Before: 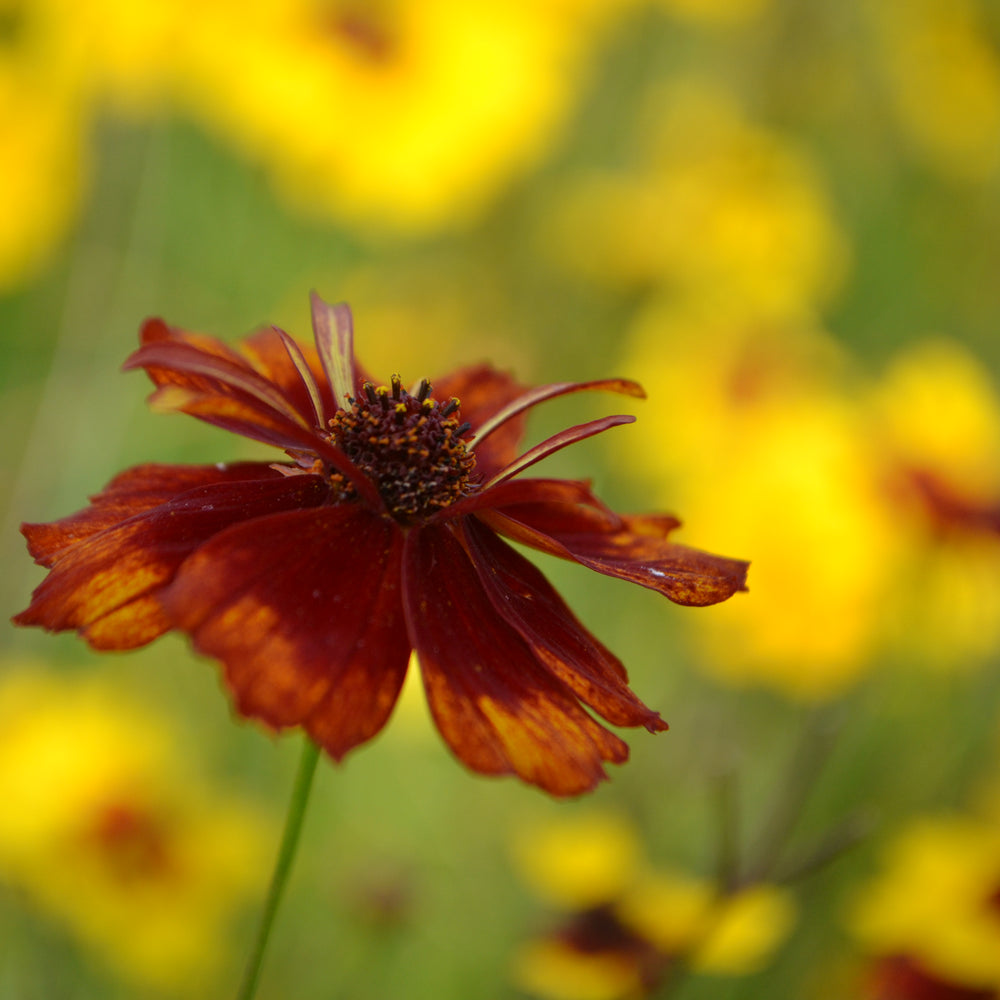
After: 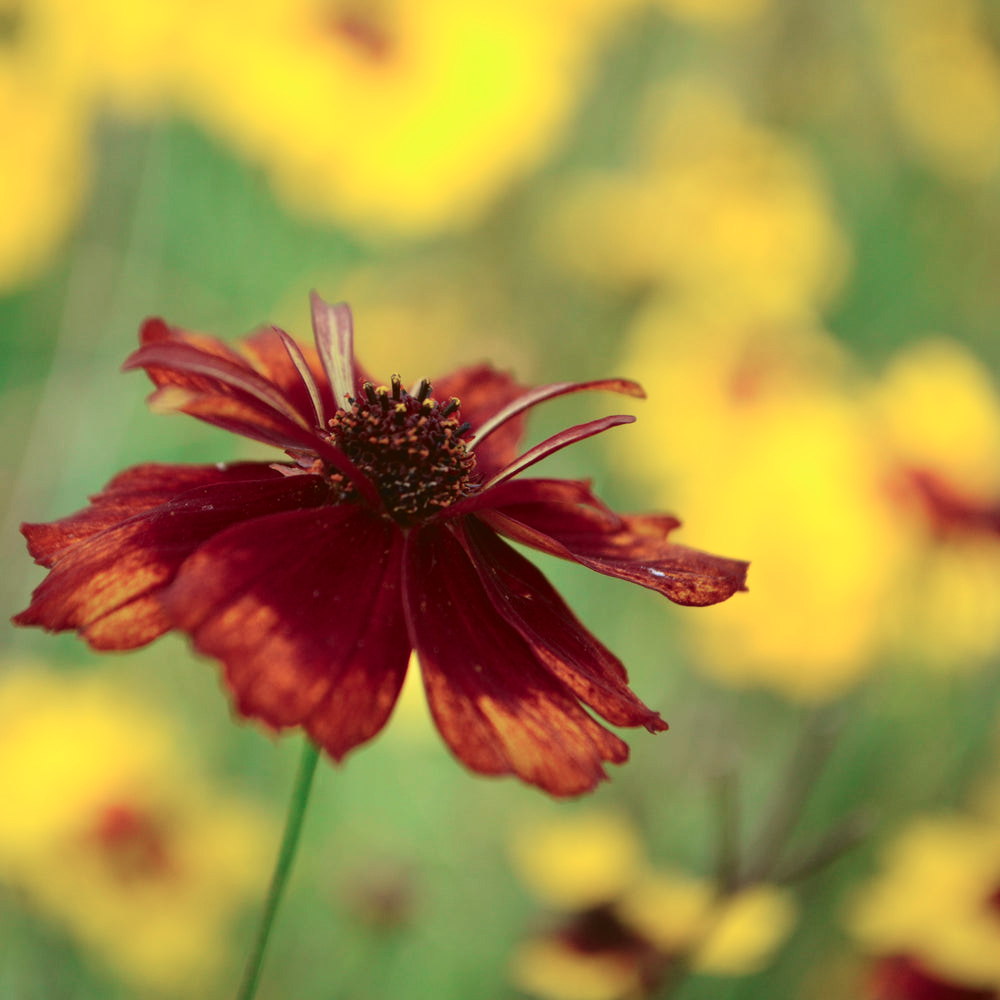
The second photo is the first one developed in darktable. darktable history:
tone curve: curves: ch0 [(0, 0.039) (0.104, 0.094) (0.285, 0.301) (0.689, 0.764) (0.89, 0.926) (0.994, 0.971)]; ch1 [(0, 0) (0.337, 0.249) (0.437, 0.411) (0.485, 0.487) (0.515, 0.514) (0.566, 0.563) (0.641, 0.655) (1, 1)]; ch2 [(0, 0) (0.314, 0.301) (0.421, 0.411) (0.502, 0.505) (0.528, 0.54) (0.557, 0.555) (0.612, 0.583) (0.722, 0.67) (1, 1)], color space Lab, independent channels, preserve colors none
